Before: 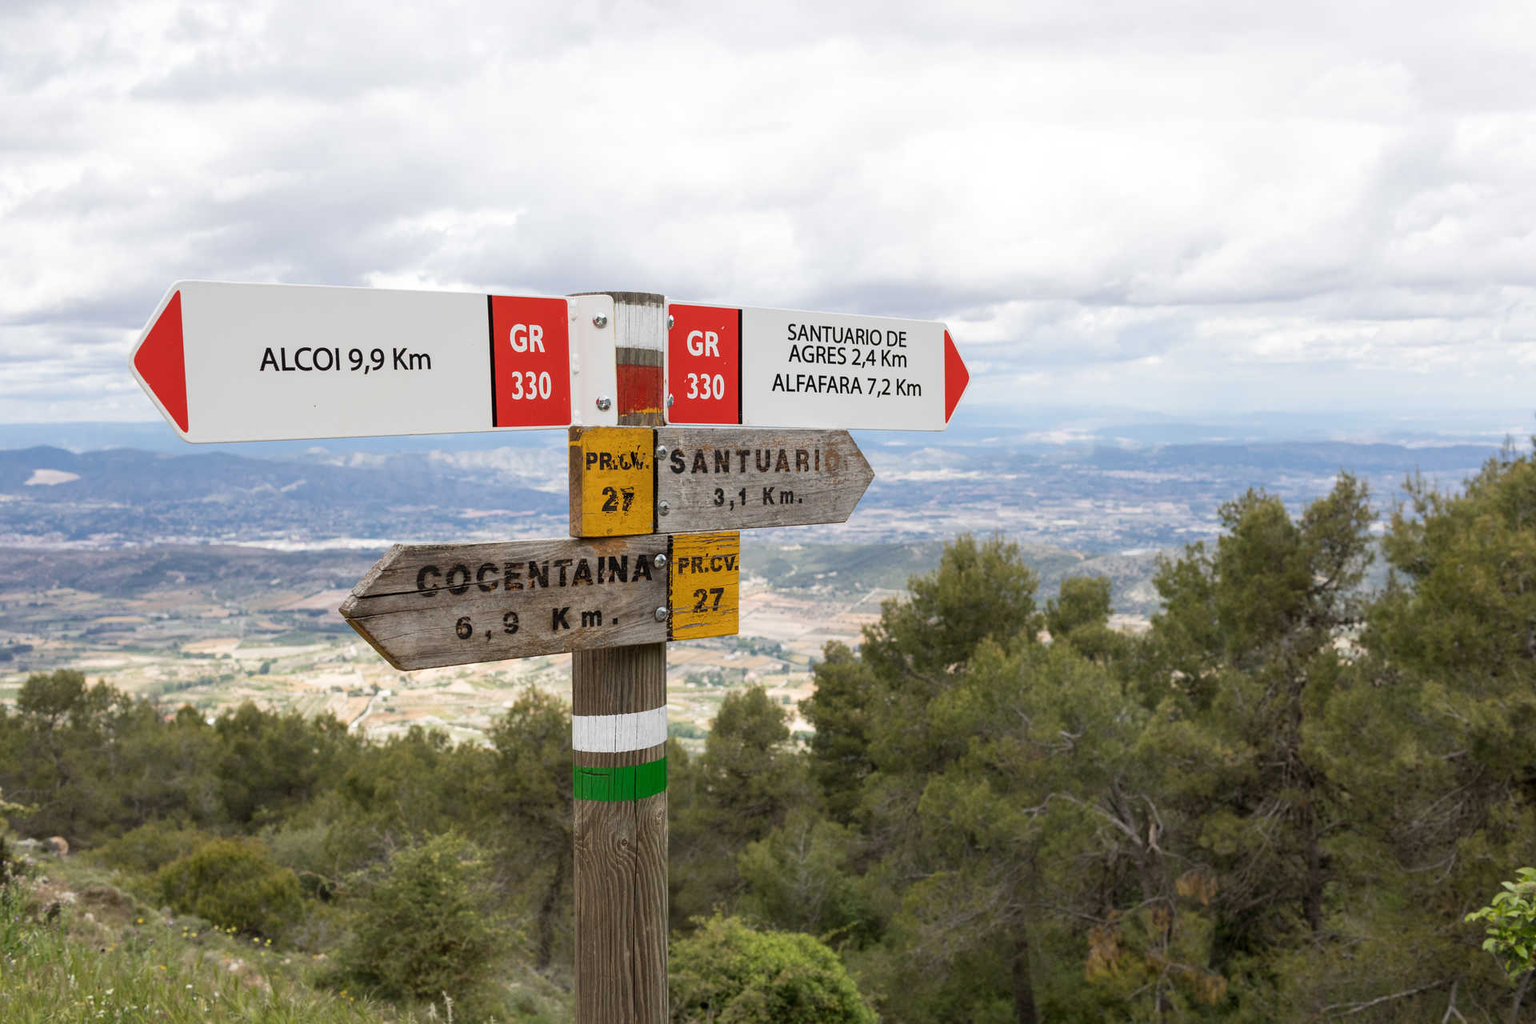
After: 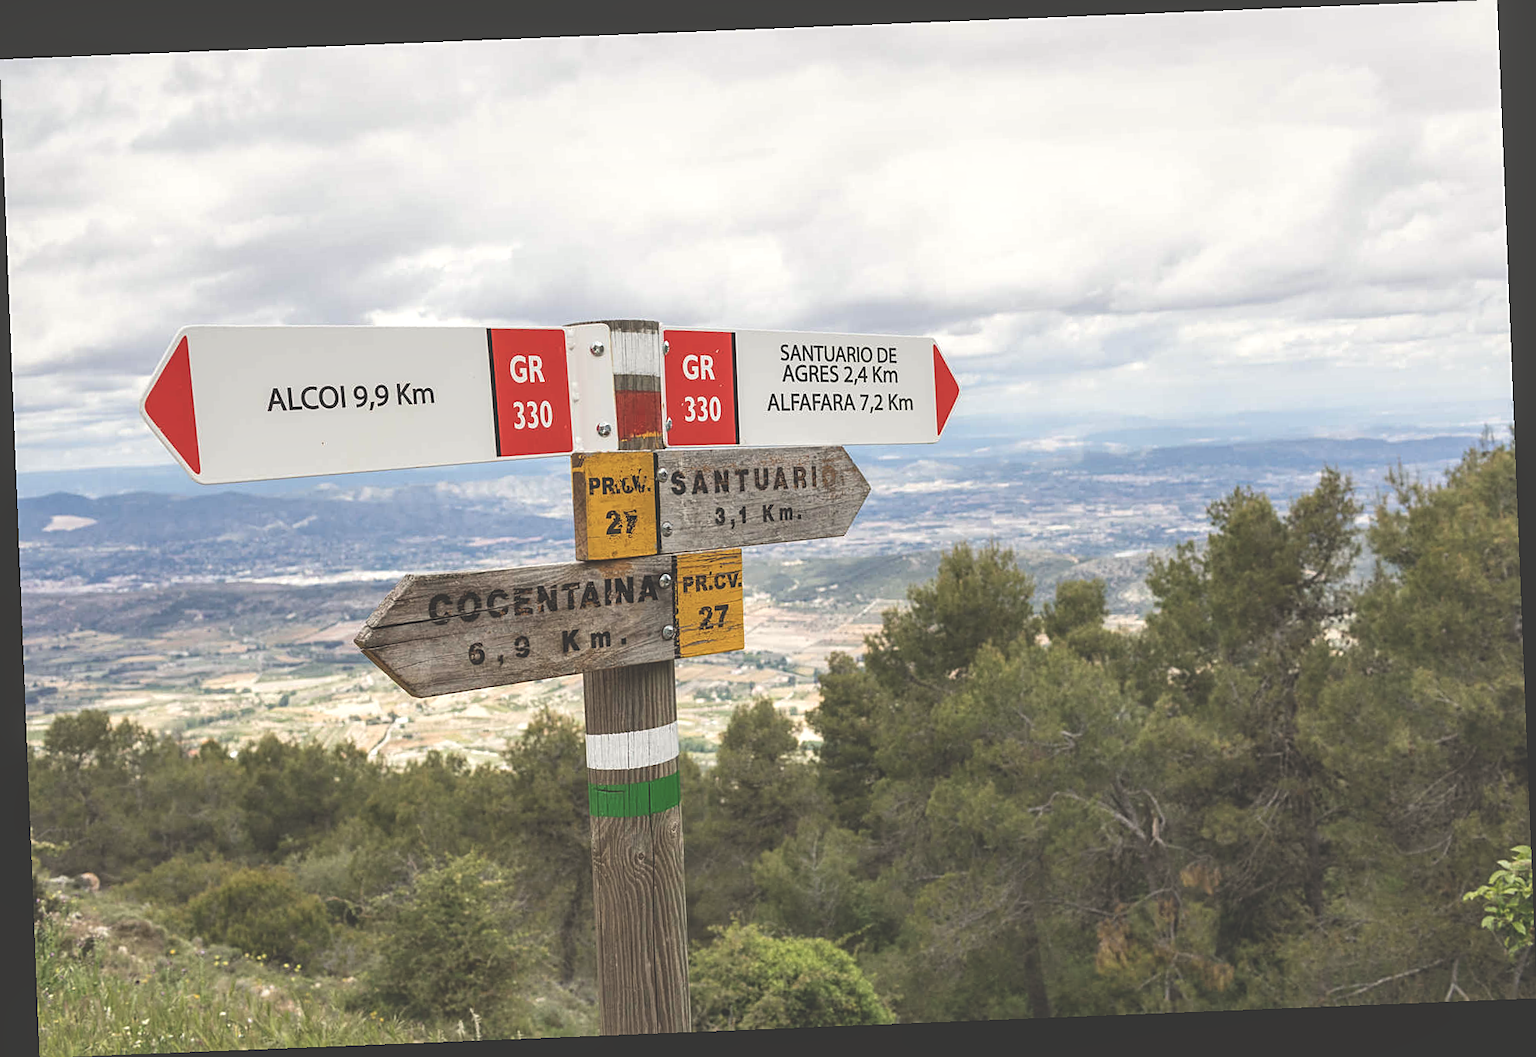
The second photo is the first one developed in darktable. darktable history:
sharpen: on, module defaults
rotate and perspective: rotation -2.29°, automatic cropping off
color correction: highlights b* 3
exposure: black level correction -0.041, exposure 0.064 EV, compensate highlight preservation false
local contrast: on, module defaults
